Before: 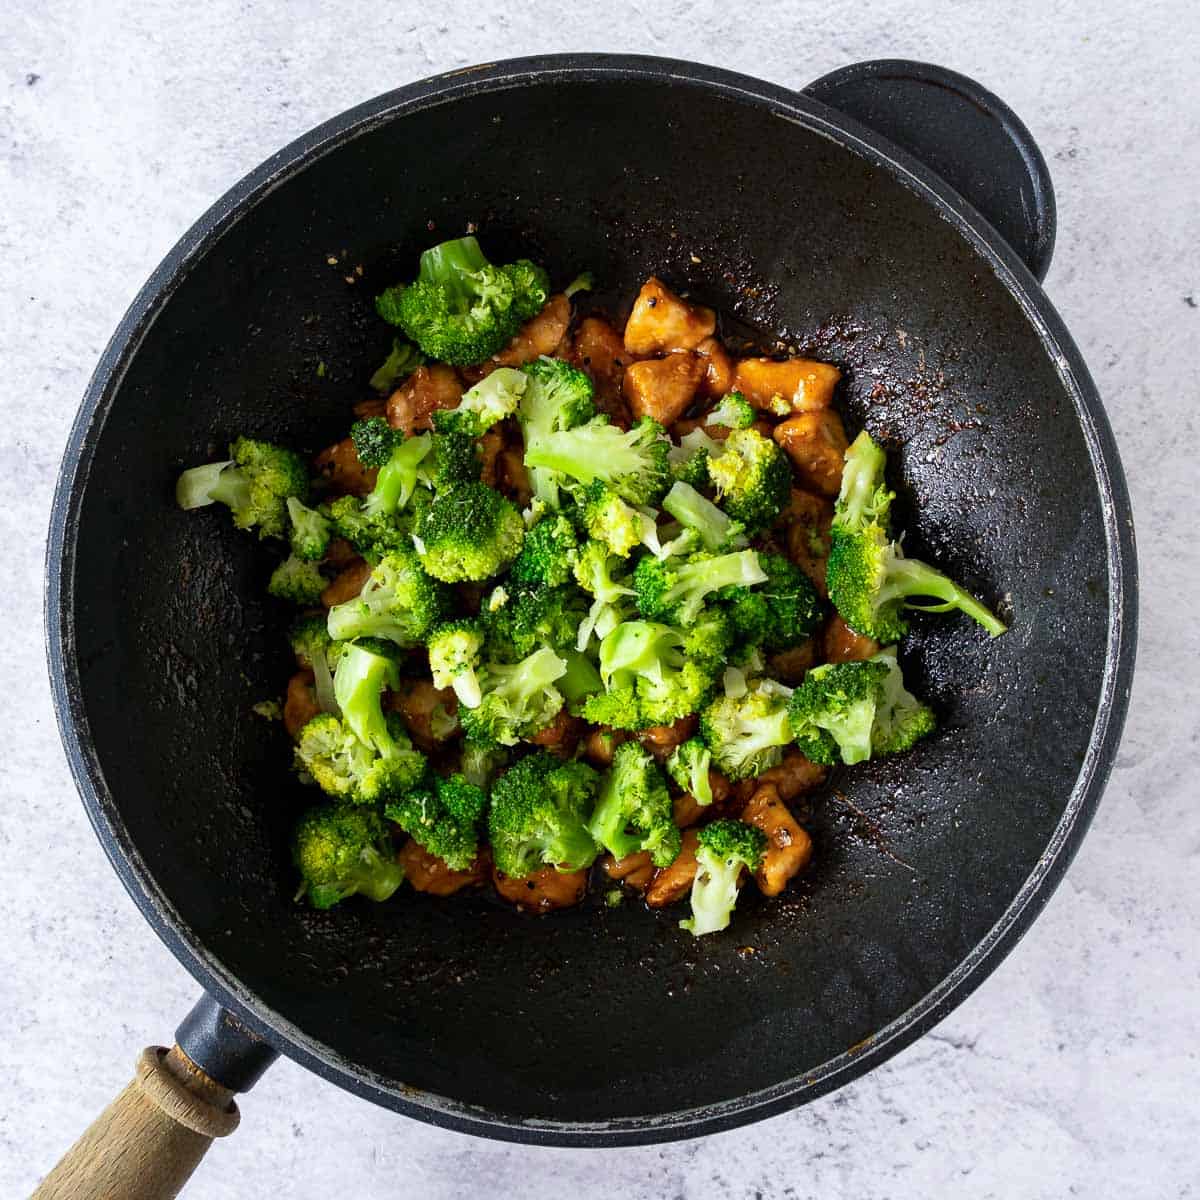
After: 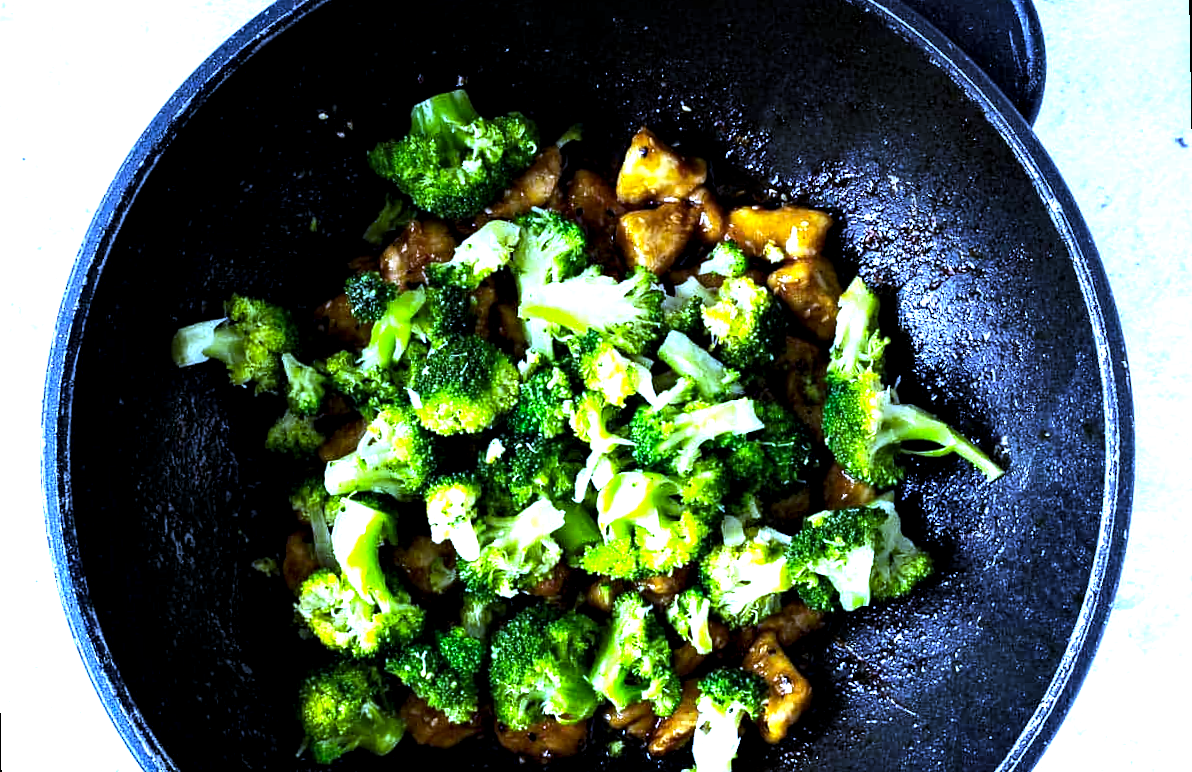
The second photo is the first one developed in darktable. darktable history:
tone equalizer: -8 EV -0.75 EV, -7 EV -0.7 EV, -6 EV -0.6 EV, -5 EV -0.4 EV, -3 EV 0.4 EV, -2 EV 0.6 EV, -1 EV 0.7 EV, +0 EV 0.75 EV, edges refinement/feathering 500, mask exposure compensation -1.57 EV, preserve details no
rotate and perspective: rotation -1°, crop left 0.011, crop right 0.989, crop top 0.025, crop bottom 0.975
white balance: red 0.766, blue 1.537
local contrast: highlights 61%, shadows 106%, detail 107%, midtone range 0.529
crop: top 11.166%, bottom 22.168%
exposure: compensate highlight preservation false
graduated density: on, module defaults
levels: levels [0.012, 0.367, 0.697]
